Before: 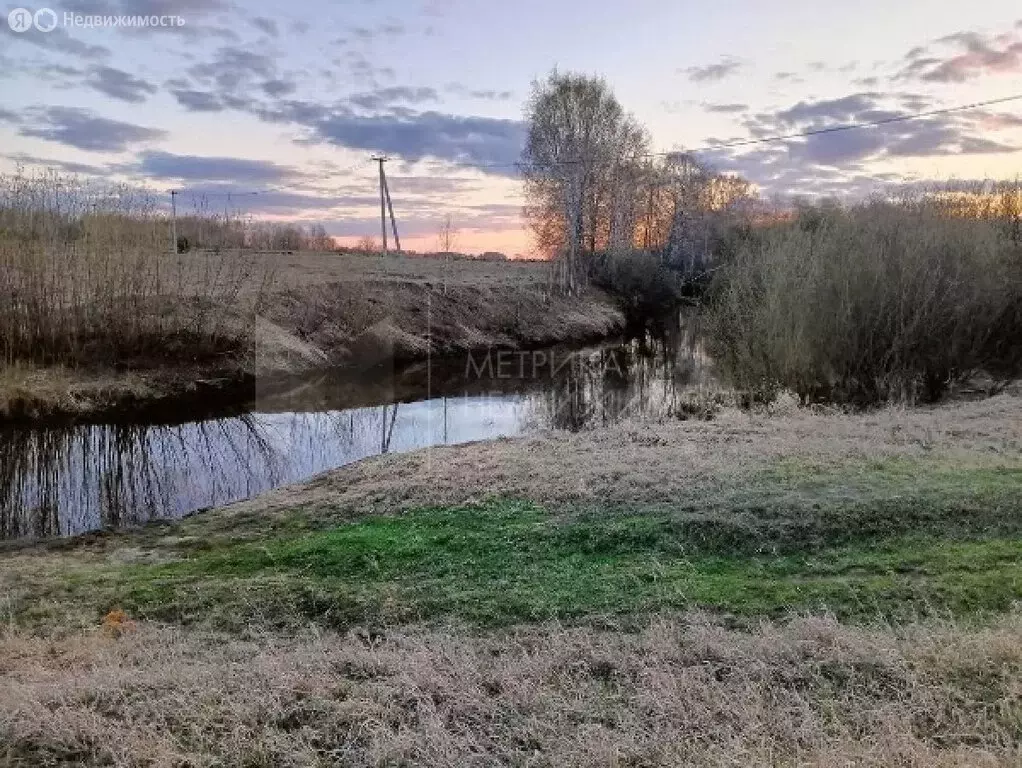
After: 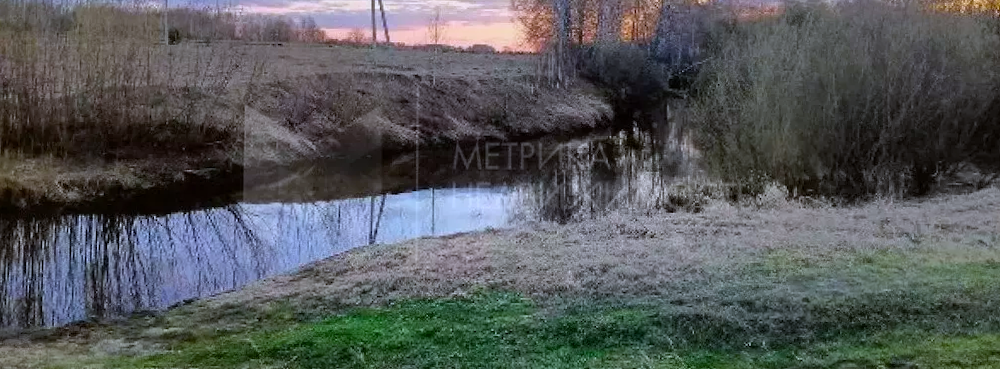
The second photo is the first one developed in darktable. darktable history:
color balance rgb: perceptual saturation grading › global saturation 20%, global vibrance 20%
crop and rotate: top 26.056%, bottom 25.543%
white balance: red 0.954, blue 1.079
rotate and perspective: rotation 0.226°, lens shift (vertical) -0.042, crop left 0.023, crop right 0.982, crop top 0.006, crop bottom 0.994
